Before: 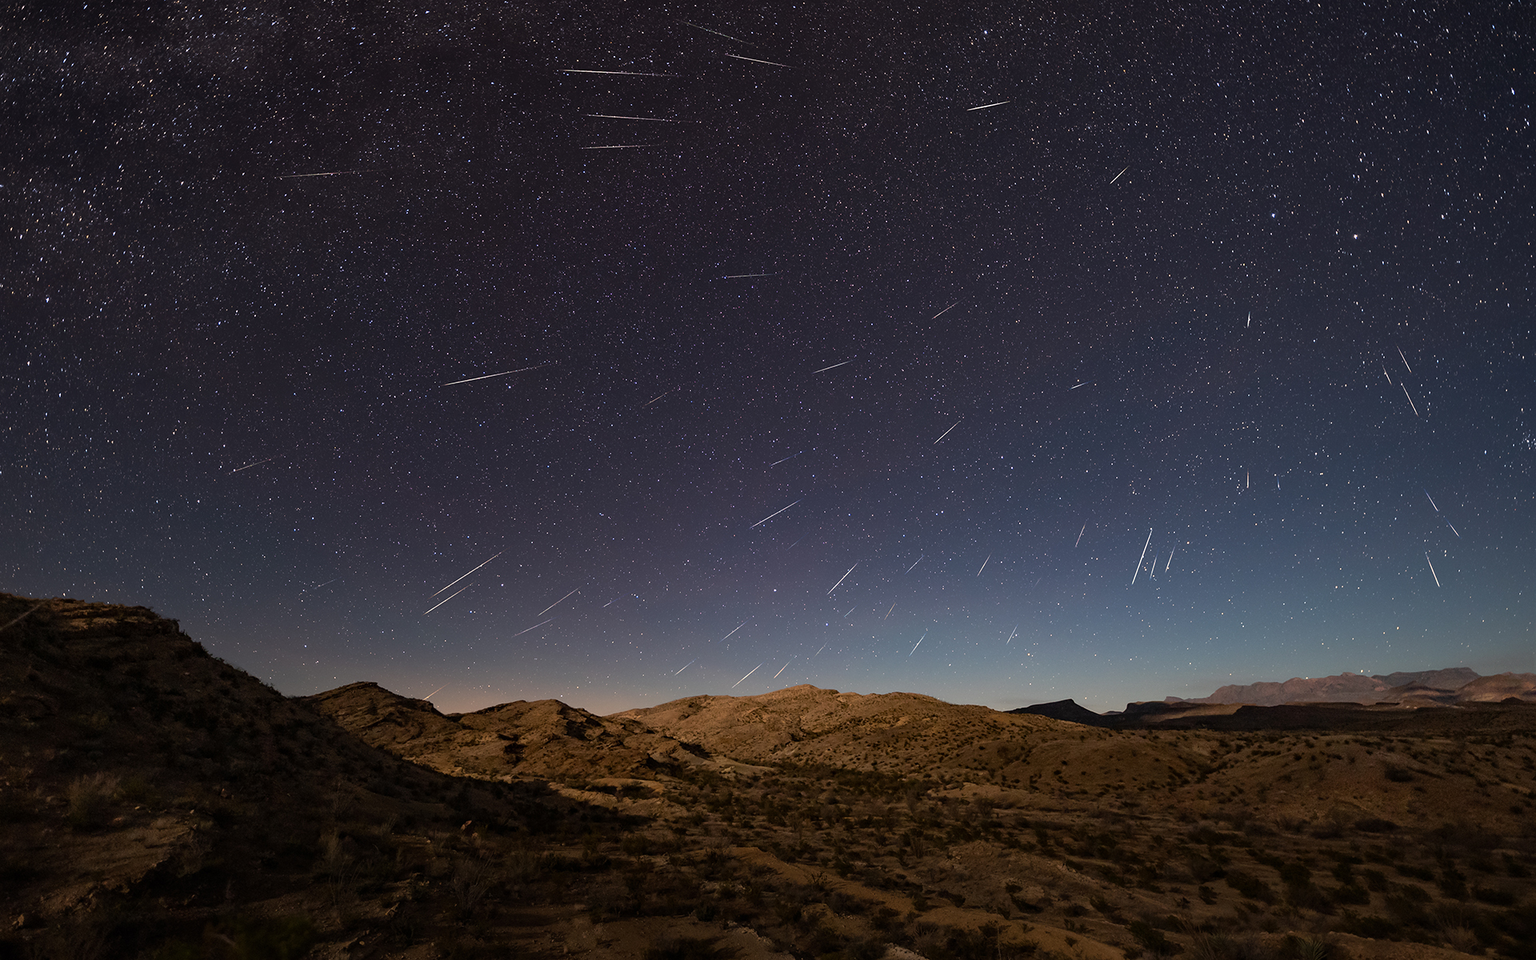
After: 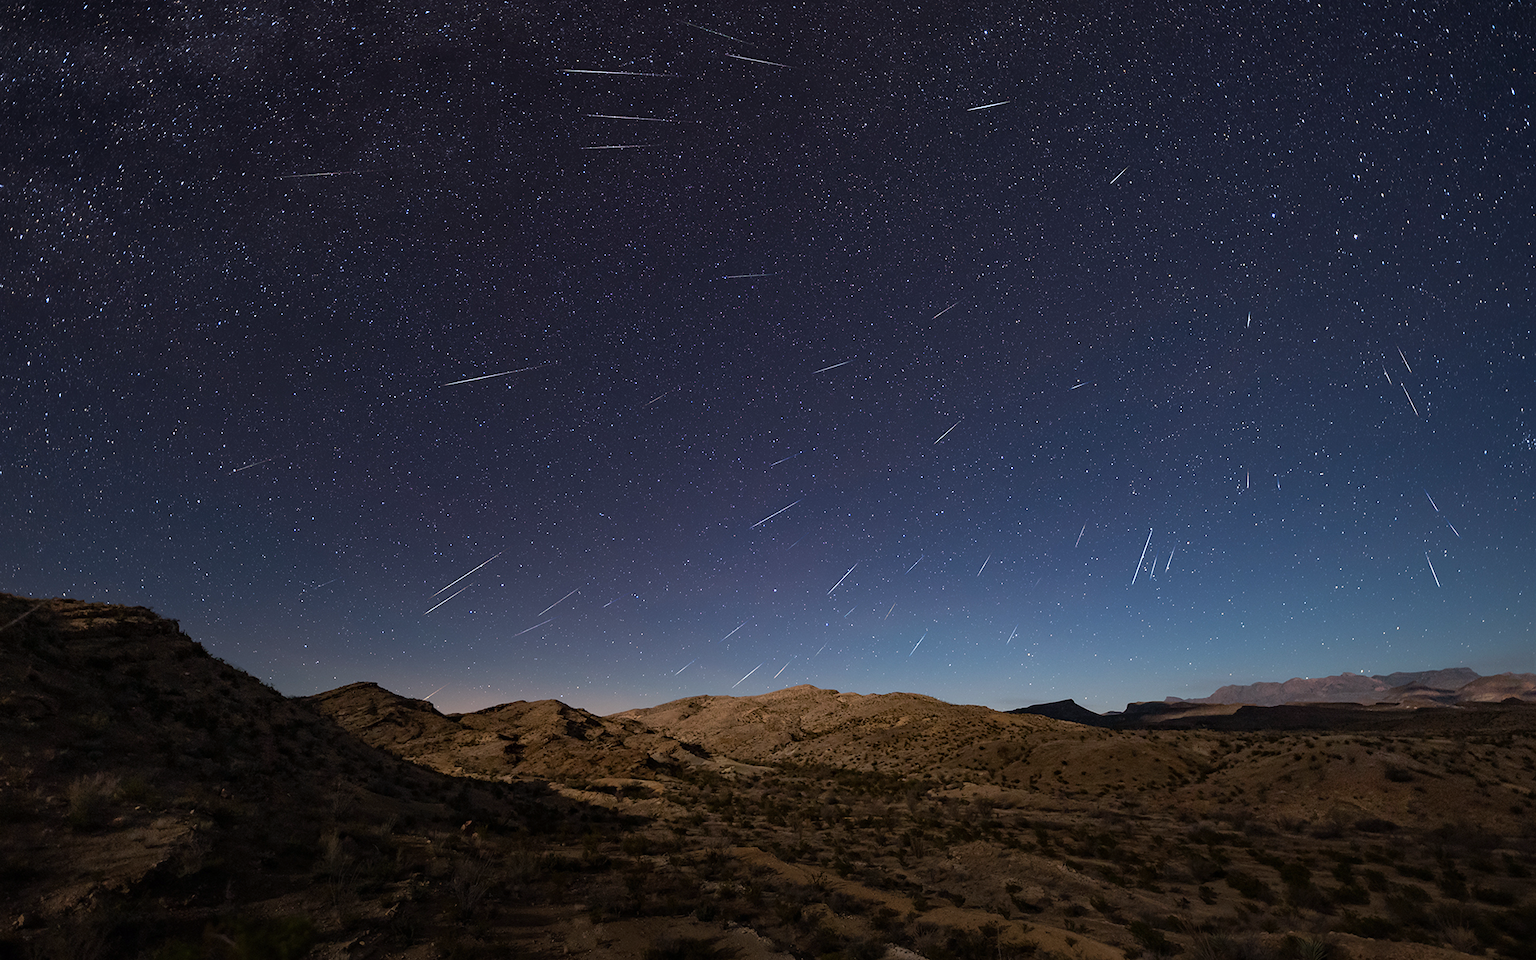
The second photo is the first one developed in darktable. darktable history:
color calibration: illuminant as shot in camera, x 0.379, y 0.381, temperature 4098.63 K
tone equalizer: on, module defaults
